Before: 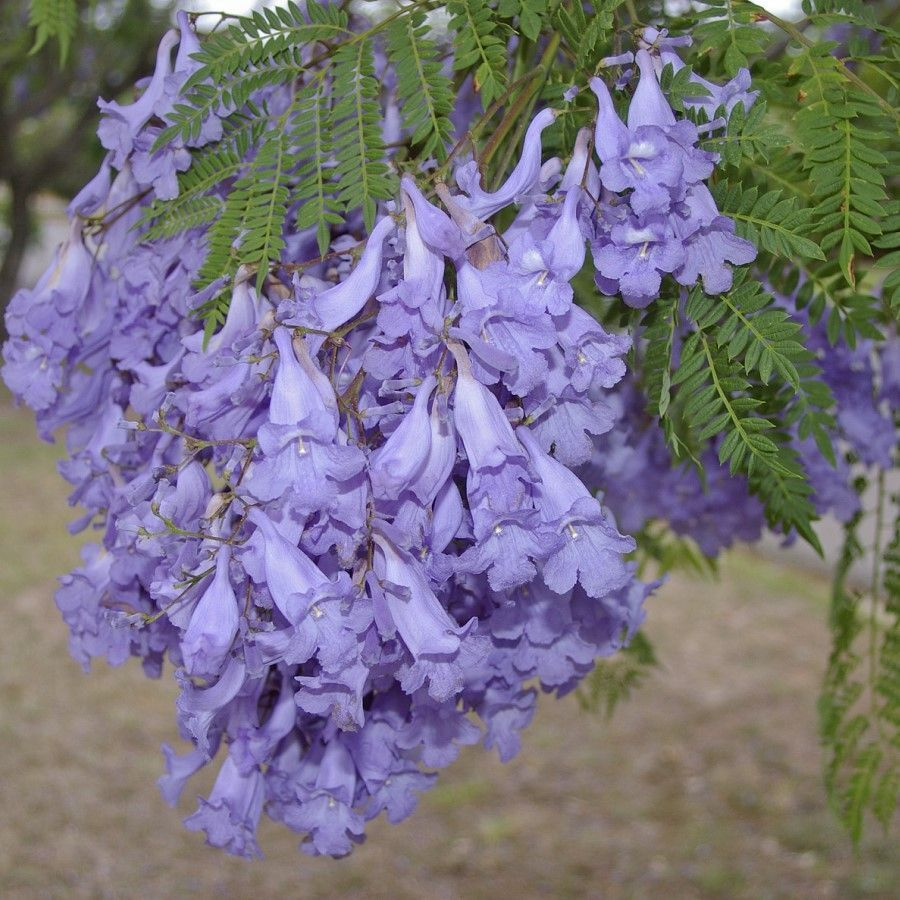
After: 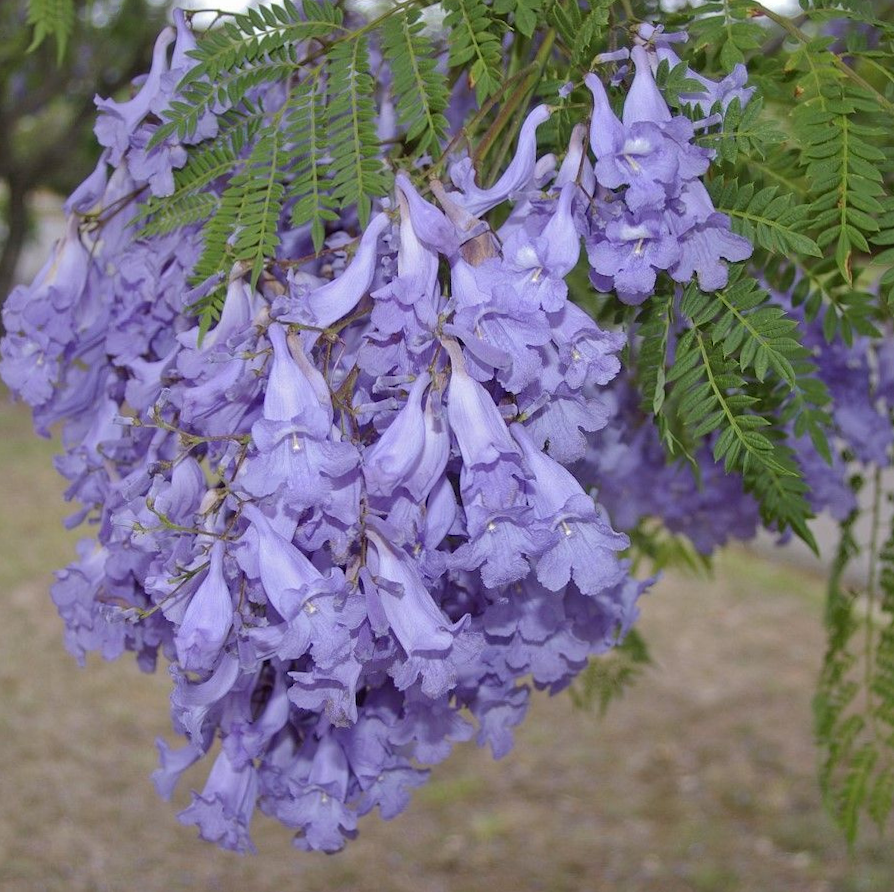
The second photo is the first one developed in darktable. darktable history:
color zones: curves: ch0 [(0.25, 0.5) (0.423, 0.5) (0.443, 0.5) (0.521, 0.756) (0.568, 0.5) (0.576, 0.5) (0.75, 0.5)]; ch1 [(0.25, 0.5) (0.423, 0.5) (0.443, 0.5) (0.539, 0.873) (0.624, 0.565) (0.631, 0.5) (0.75, 0.5)]
rotate and perspective: rotation 0.192°, lens shift (horizontal) -0.015, crop left 0.005, crop right 0.996, crop top 0.006, crop bottom 0.99
